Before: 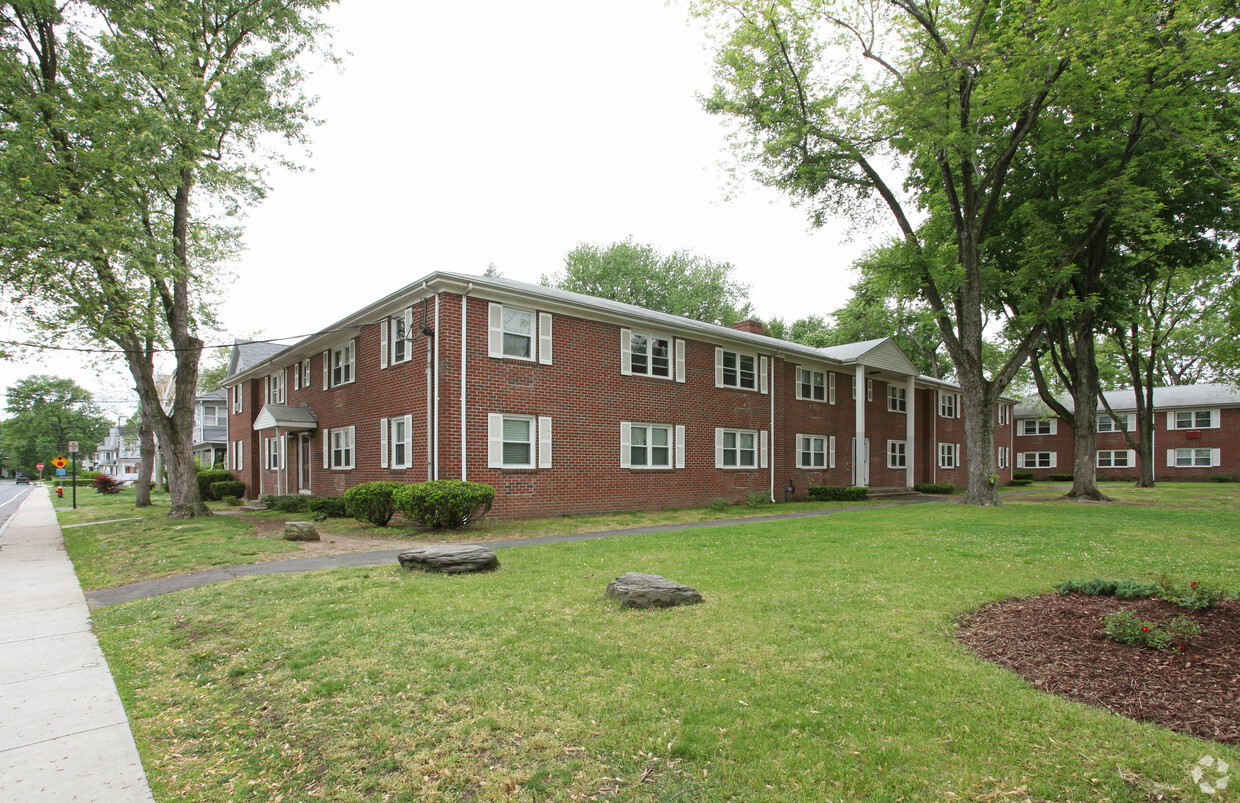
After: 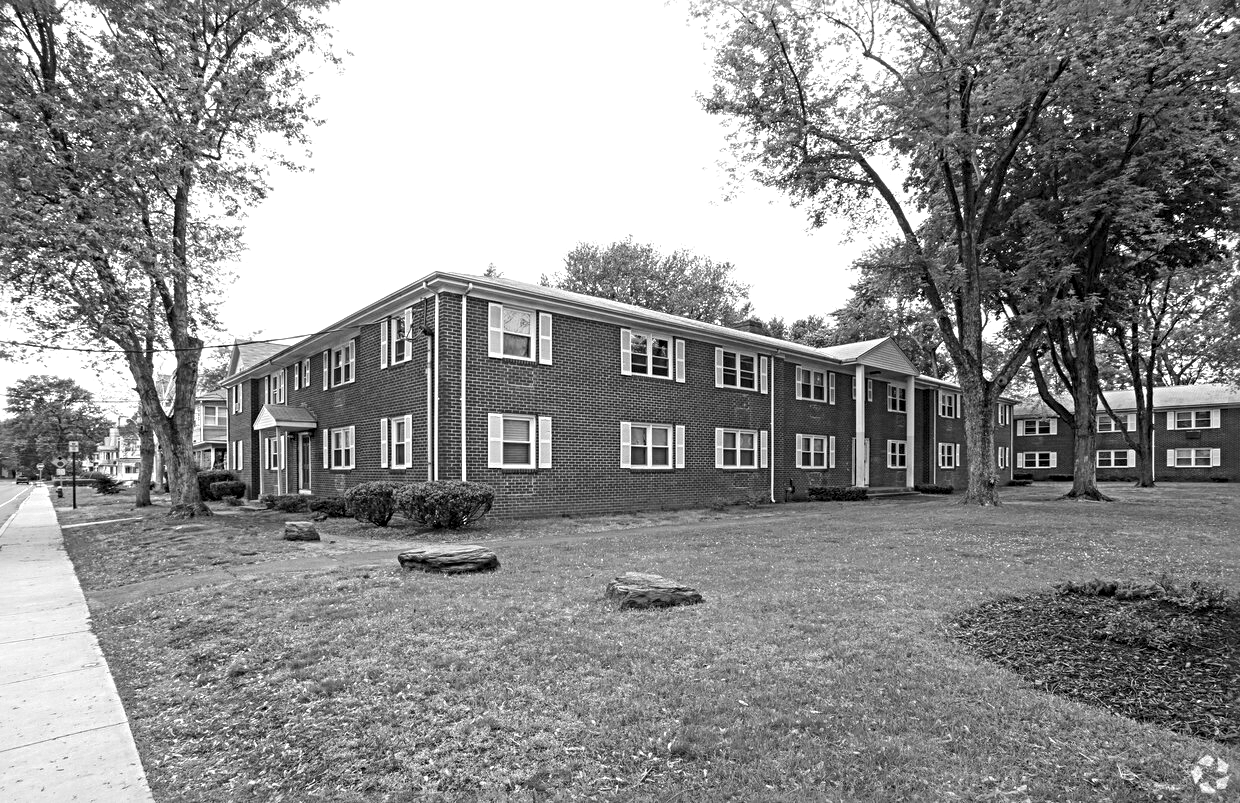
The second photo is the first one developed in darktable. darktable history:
color calibration: output gray [0.22, 0.42, 0.37, 0], illuminant custom, x 0.392, y 0.392, temperature 3872.28 K, gamut compression 0.977
sharpen: radius 4.904
local contrast: detail 130%
